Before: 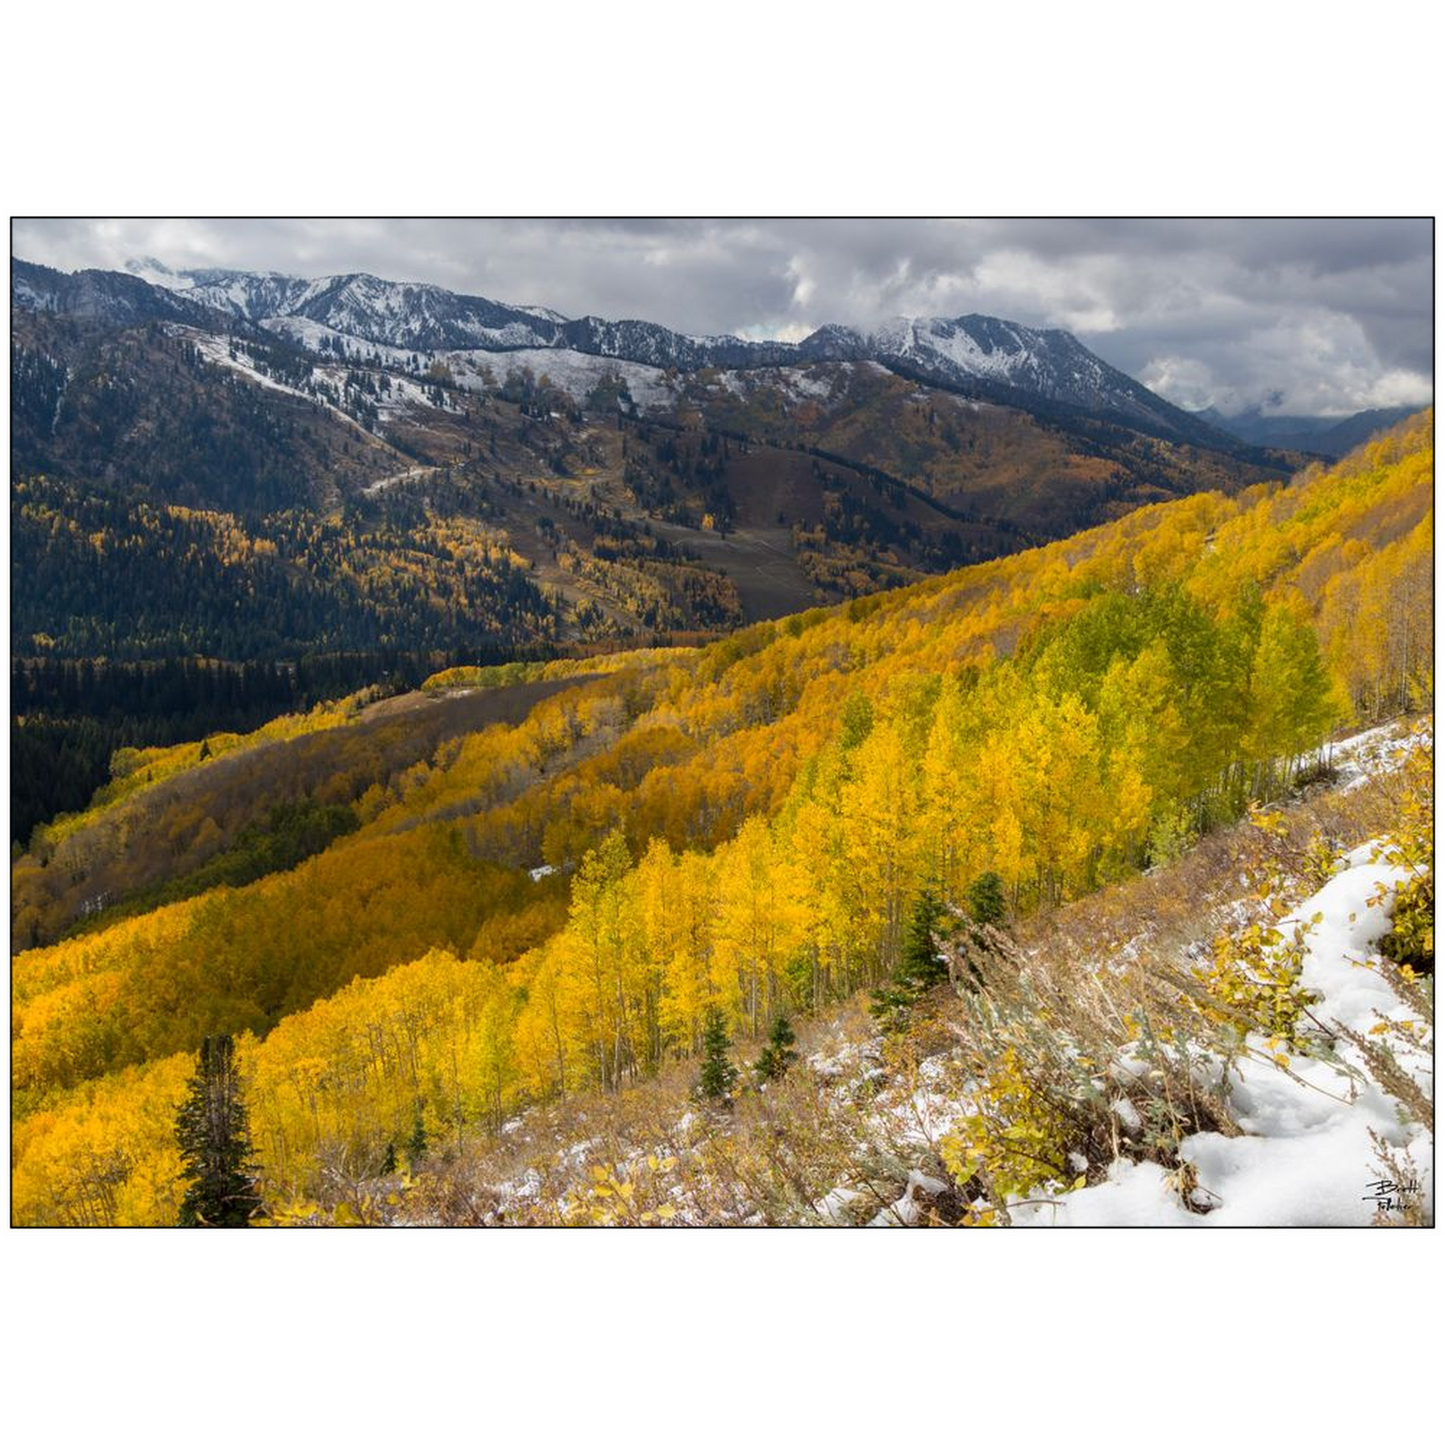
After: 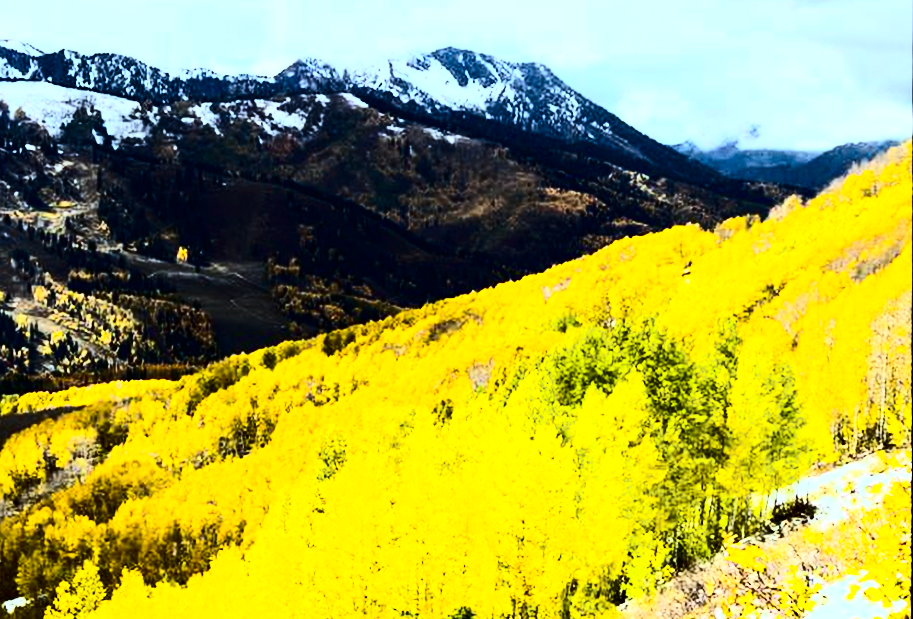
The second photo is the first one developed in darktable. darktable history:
rgb curve: curves: ch0 [(0, 0) (0.21, 0.15) (0.24, 0.21) (0.5, 0.75) (0.75, 0.96) (0.89, 0.99) (1, 1)]; ch1 [(0, 0.02) (0.21, 0.13) (0.25, 0.2) (0.5, 0.67) (0.75, 0.9) (0.89, 0.97) (1, 1)]; ch2 [(0, 0.02) (0.21, 0.13) (0.25, 0.2) (0.5, 0.67) (0.75, 0.9) (0.89, 0.97) (1, 1)], compensate middle gray true
crop: left 36.005%, top 18.293%, right 0.31%, bottom 38.444%
white balance: red 0.924, blue 1.095
contrast brightness saturation: contrast 0.5, saturation -0.1
color balance rgb: linear chroma grading › global chroma 50%, perceptual saturation grading › global saturation 2.34%, global vibrance 6.64%, contrast 12.71%, saturation formula JzAzBz (2021)
rotate and perspective: rotation 0.192°, lens shift (horizontal) -0.015, crop left 0.005, crop right 0.996, crop top 0.006, crop bottom 0.99
color correction: highlights a* -4.73, highlights b* 5.06, saturation 0.97
